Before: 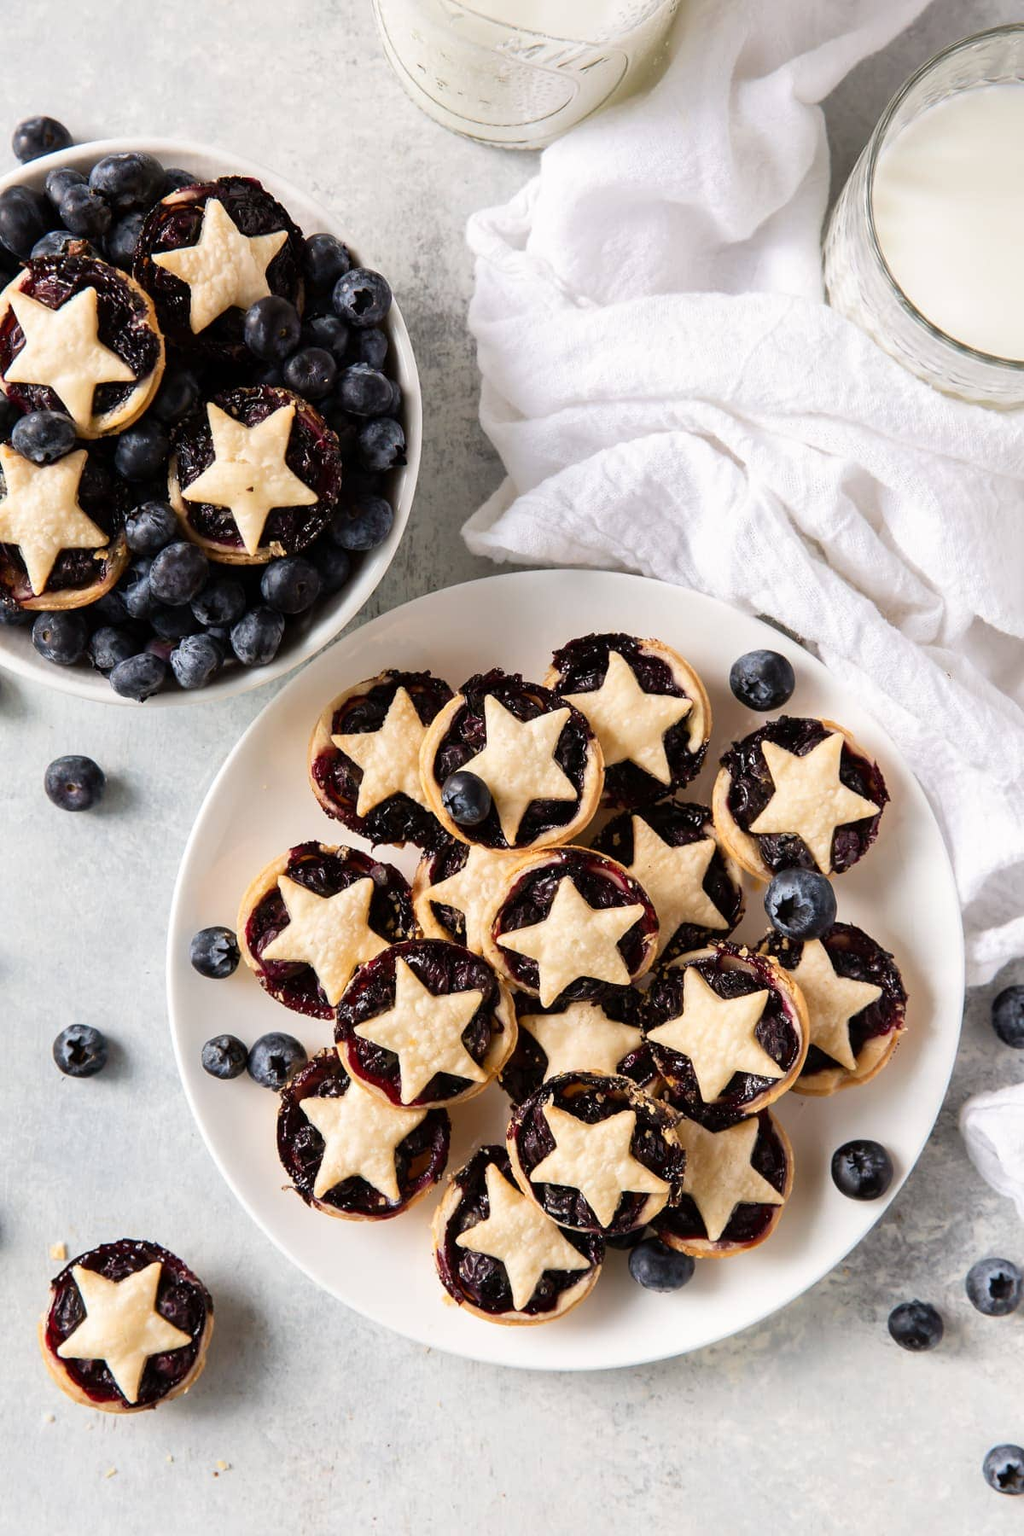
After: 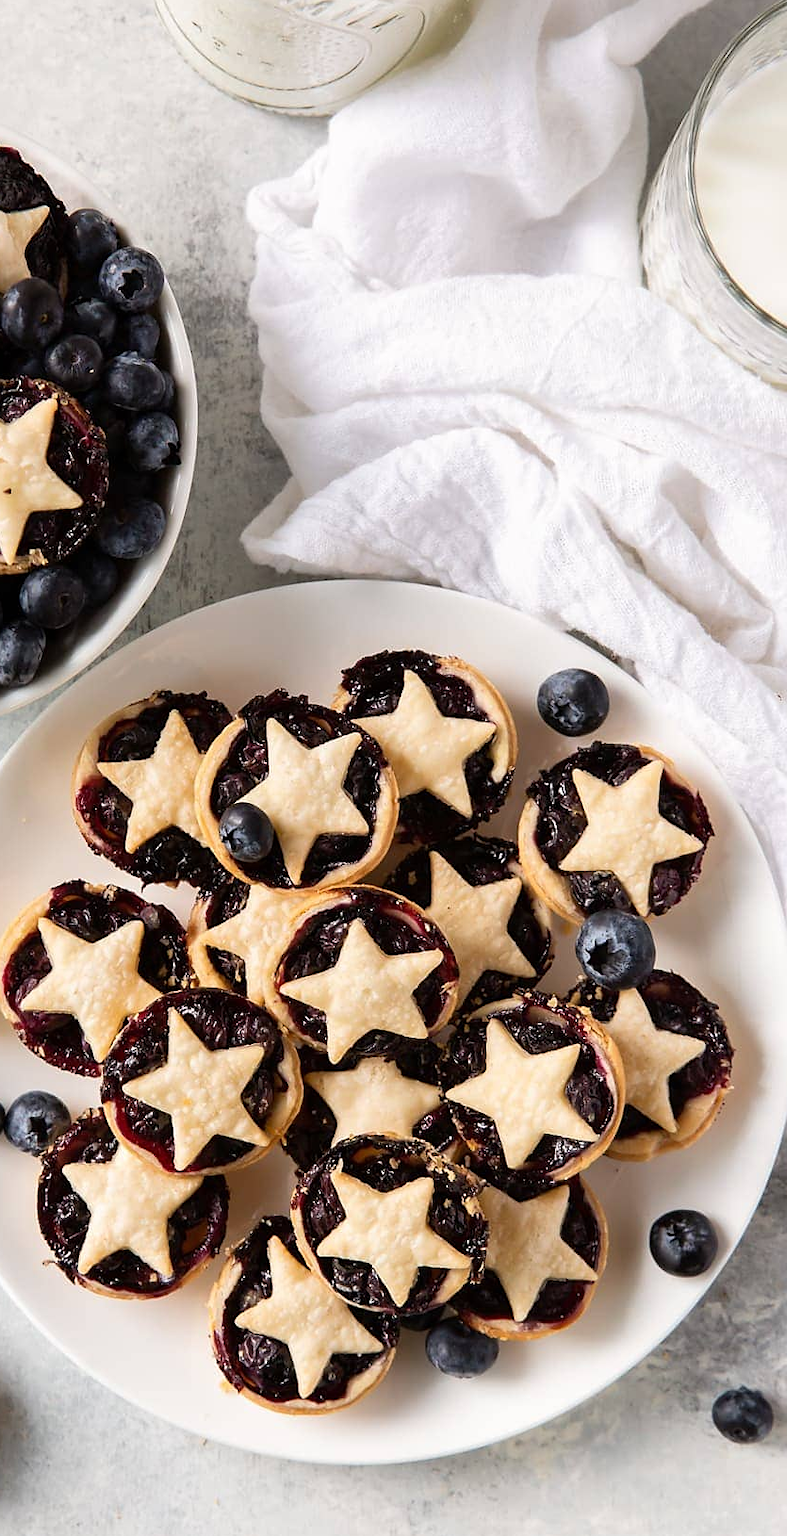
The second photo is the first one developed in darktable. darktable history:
sharpen: radius 1.464, amount 0.416, threshold 1.257
crop and rotate: left 23.804%, top 2.908%, right 6.5%, bottom 6.491%
